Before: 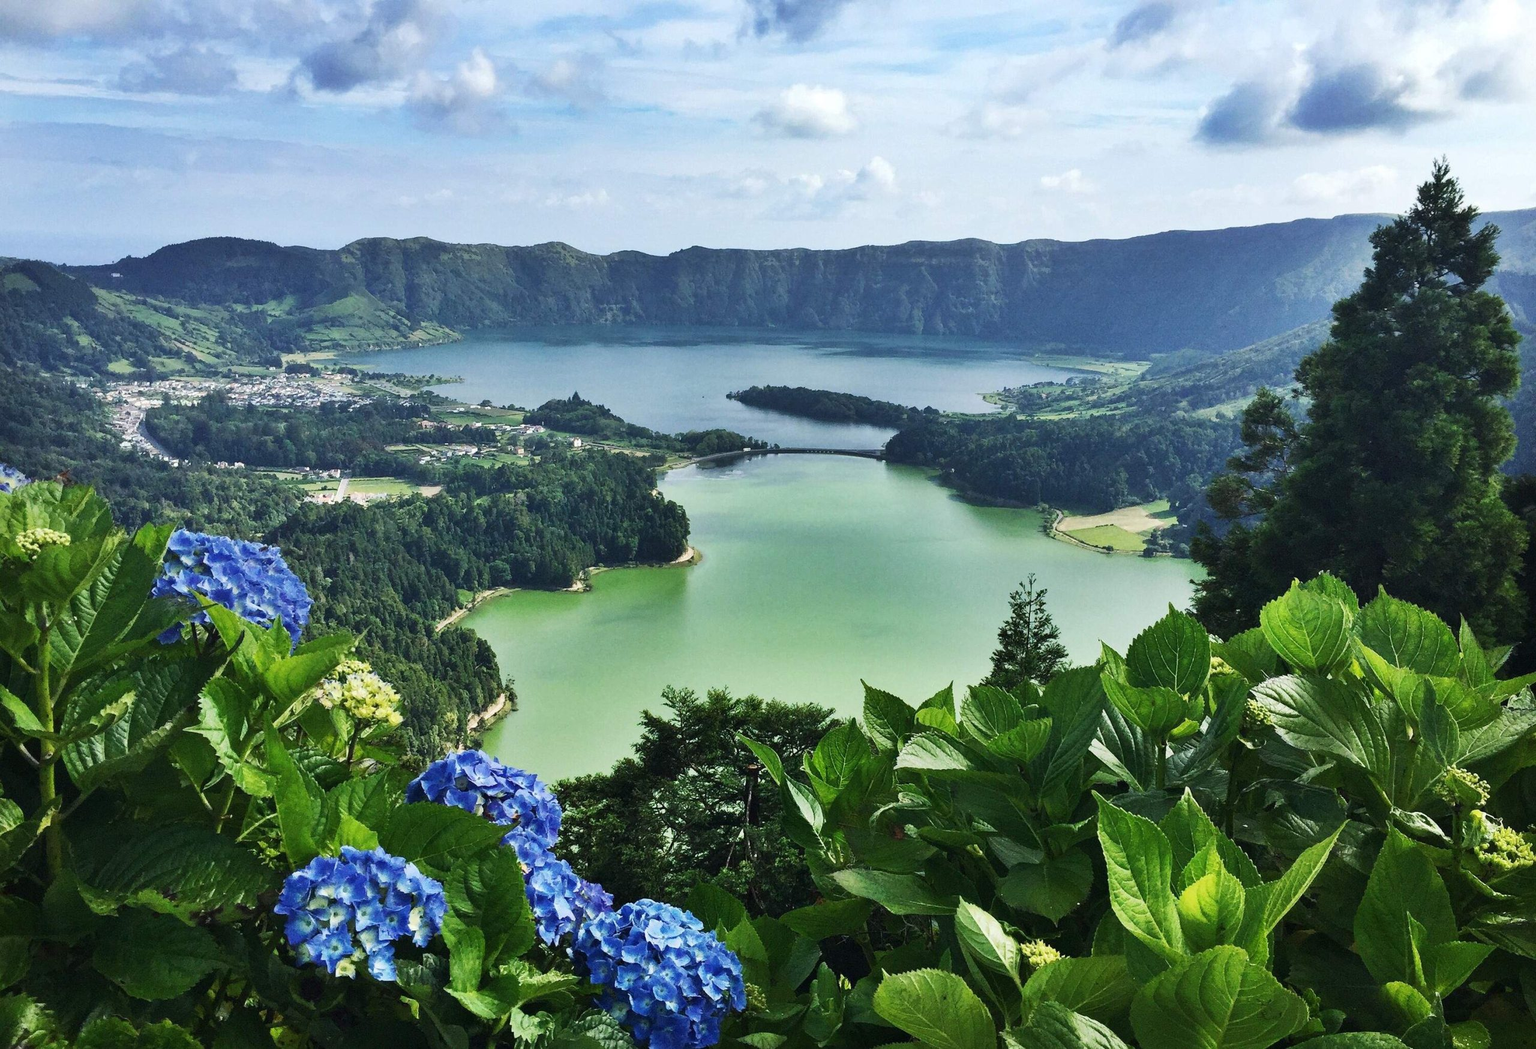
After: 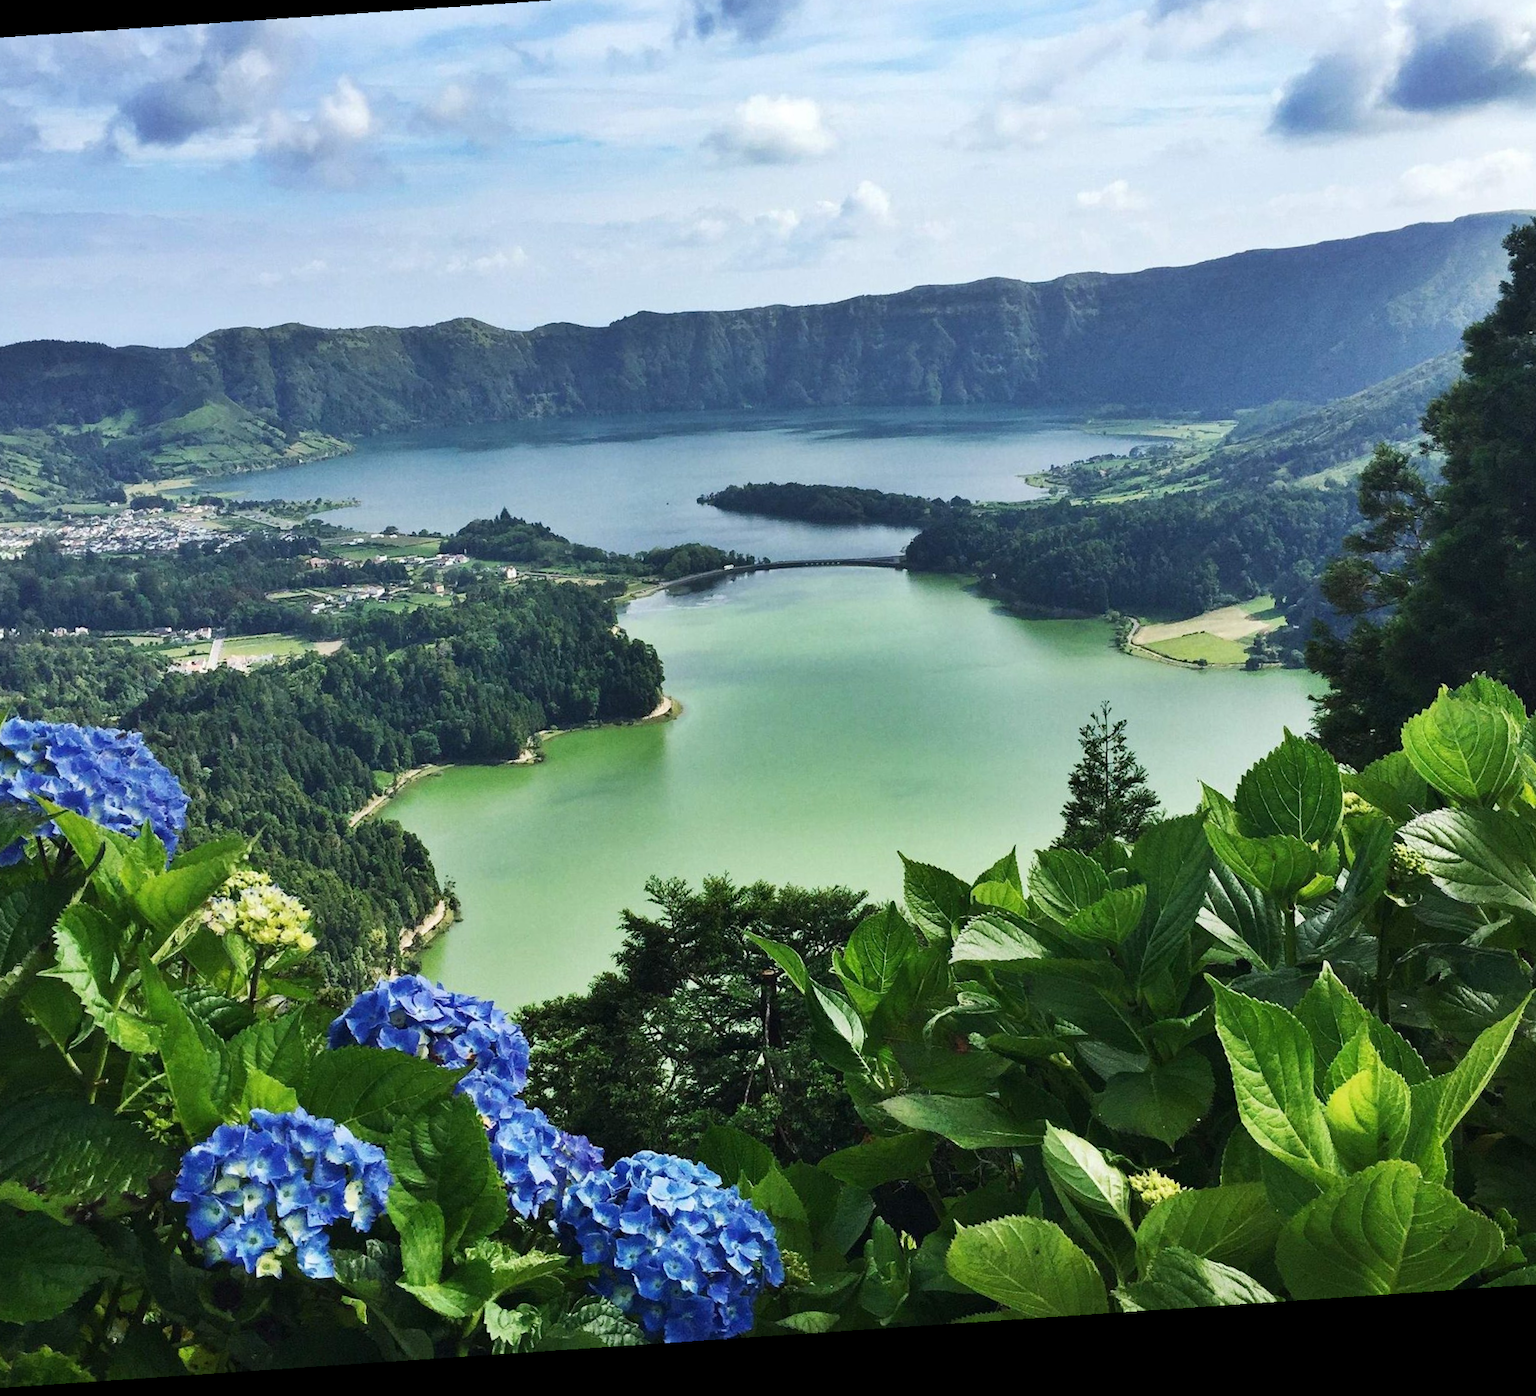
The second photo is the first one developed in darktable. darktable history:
crop and rotate: left 13.15%, top 5.251%, right 12.609%
tone equalizer: on, module defaults
rotate and perspective: rotation -4.2°, shear 0.006, automatic cropping off
